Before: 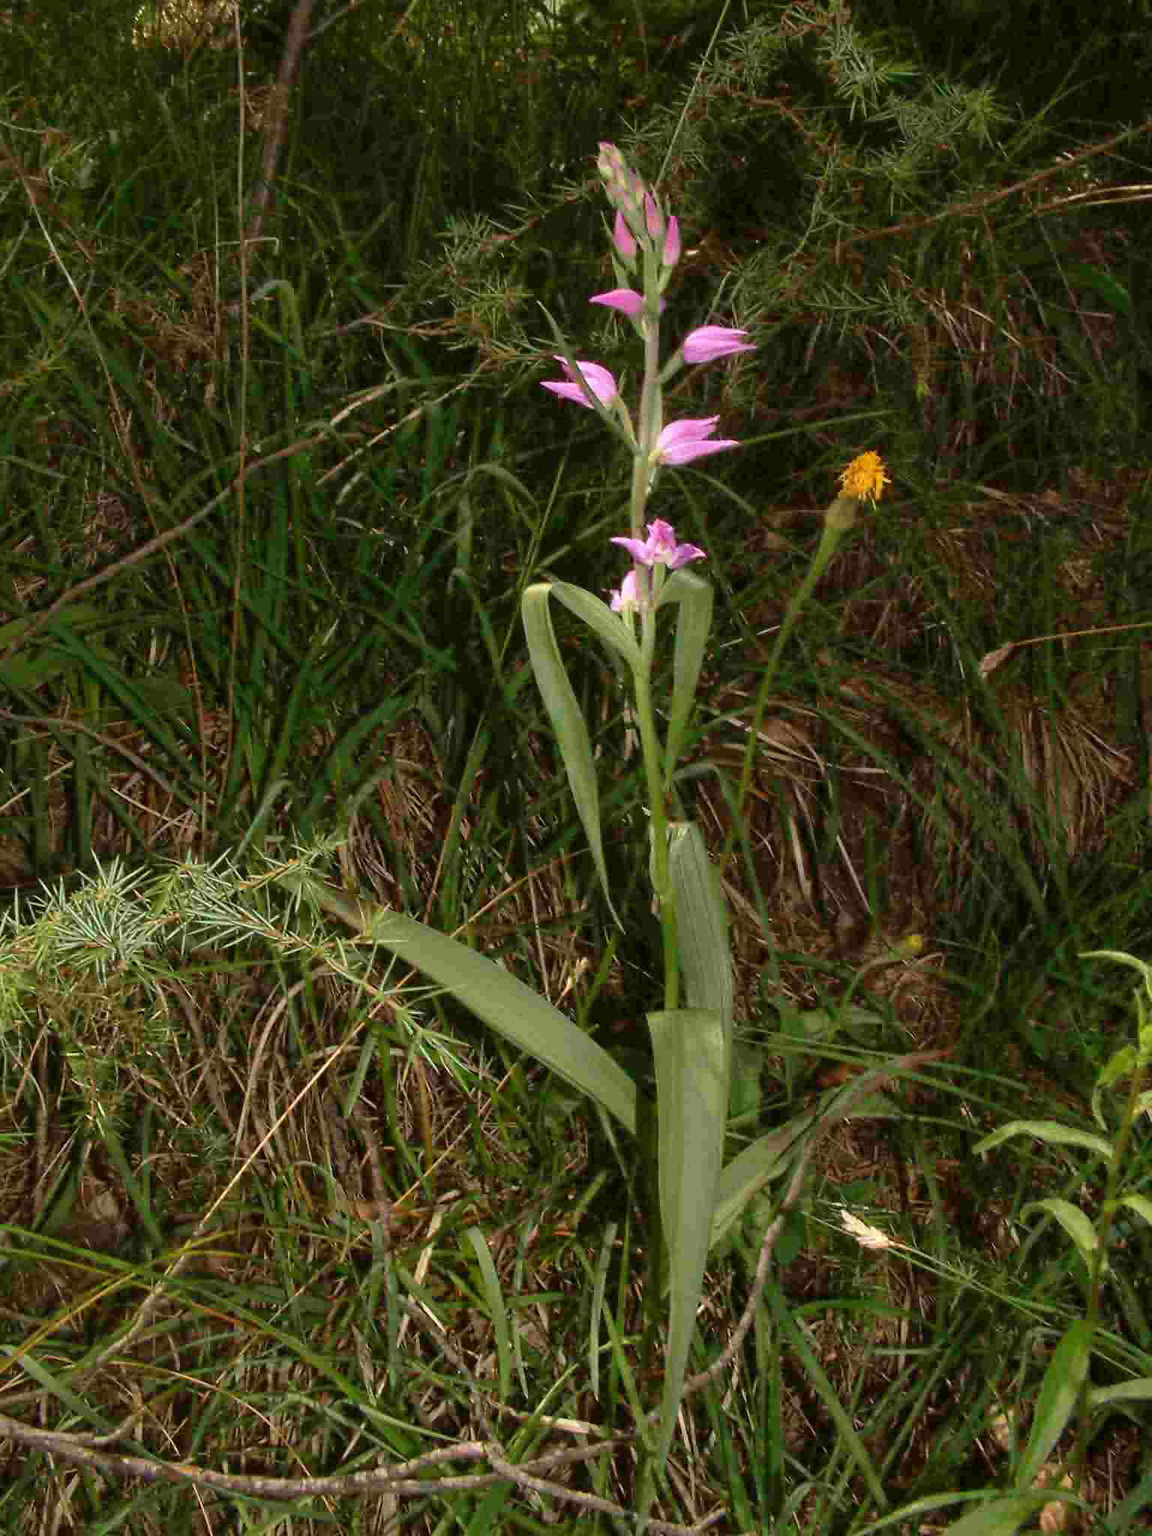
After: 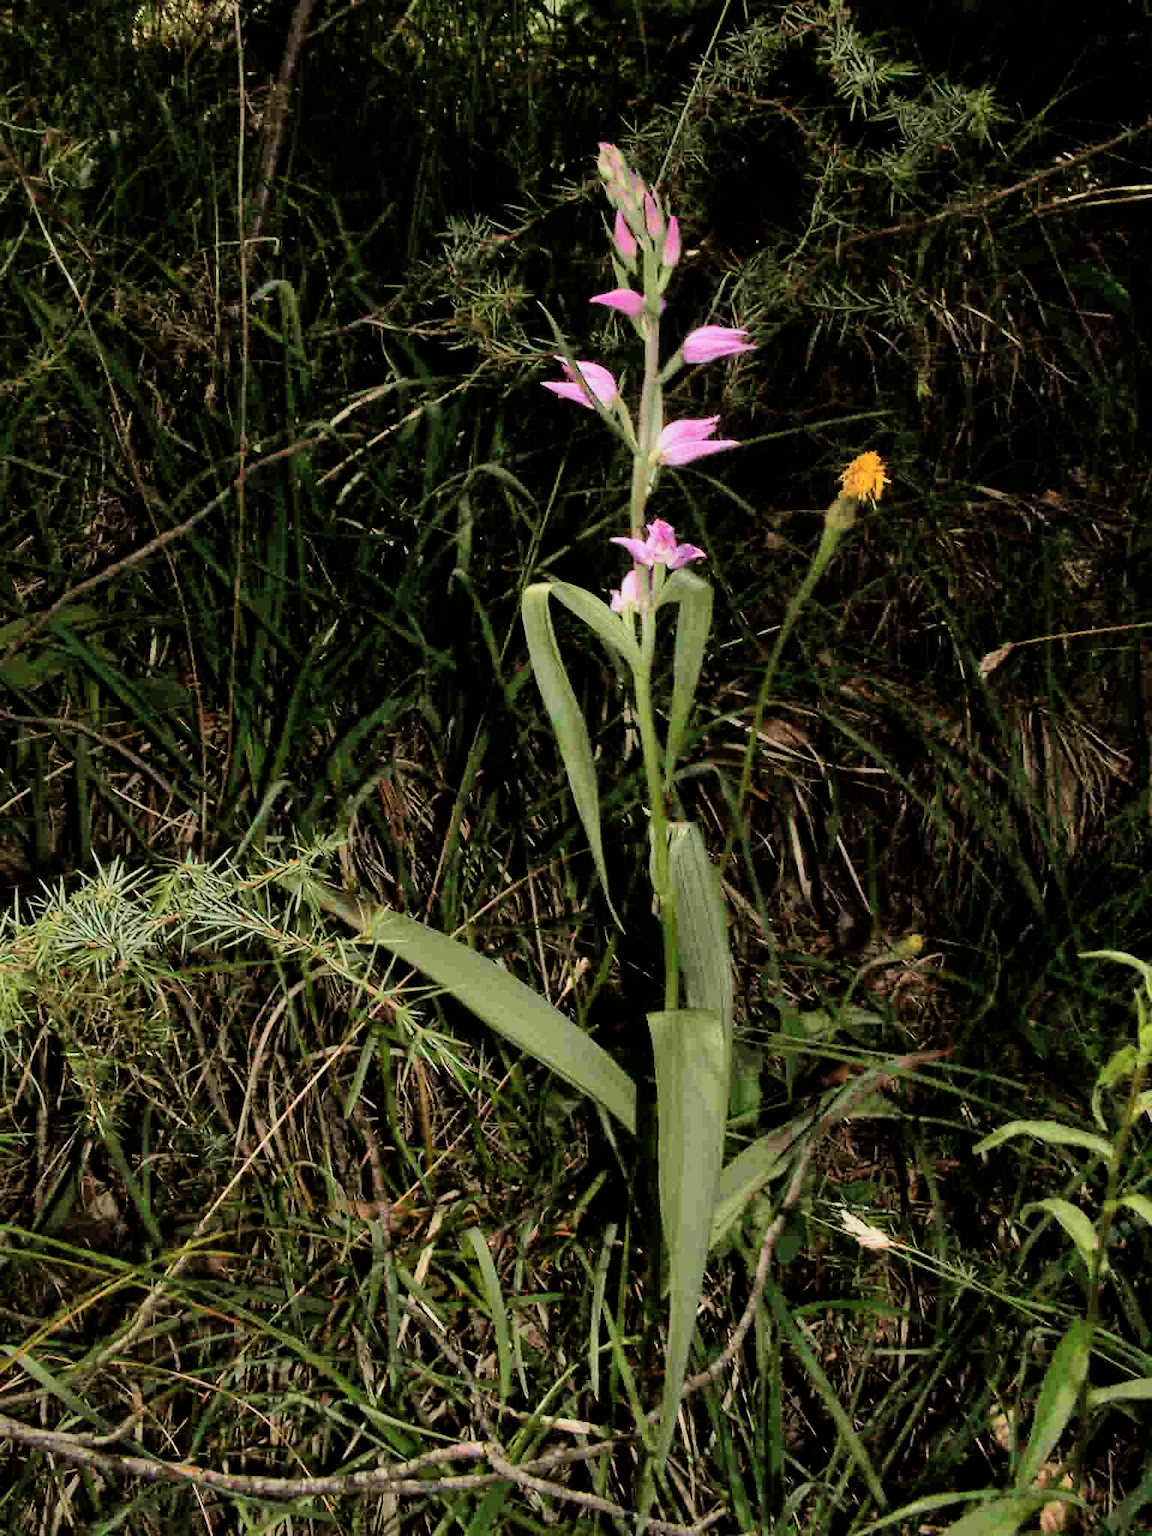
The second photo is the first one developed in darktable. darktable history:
shadows and highlights: radius 171.16, shadows 27, white point adjustment 3.13, highlights -67.95, soften with gaussian
exposure: exposure -0.072 EV, compensate highlight preservation false
filmic rgb: black relative exposure -5 EV, hardness 2.88, contrast 1.3, highlights saturation mix -30%
